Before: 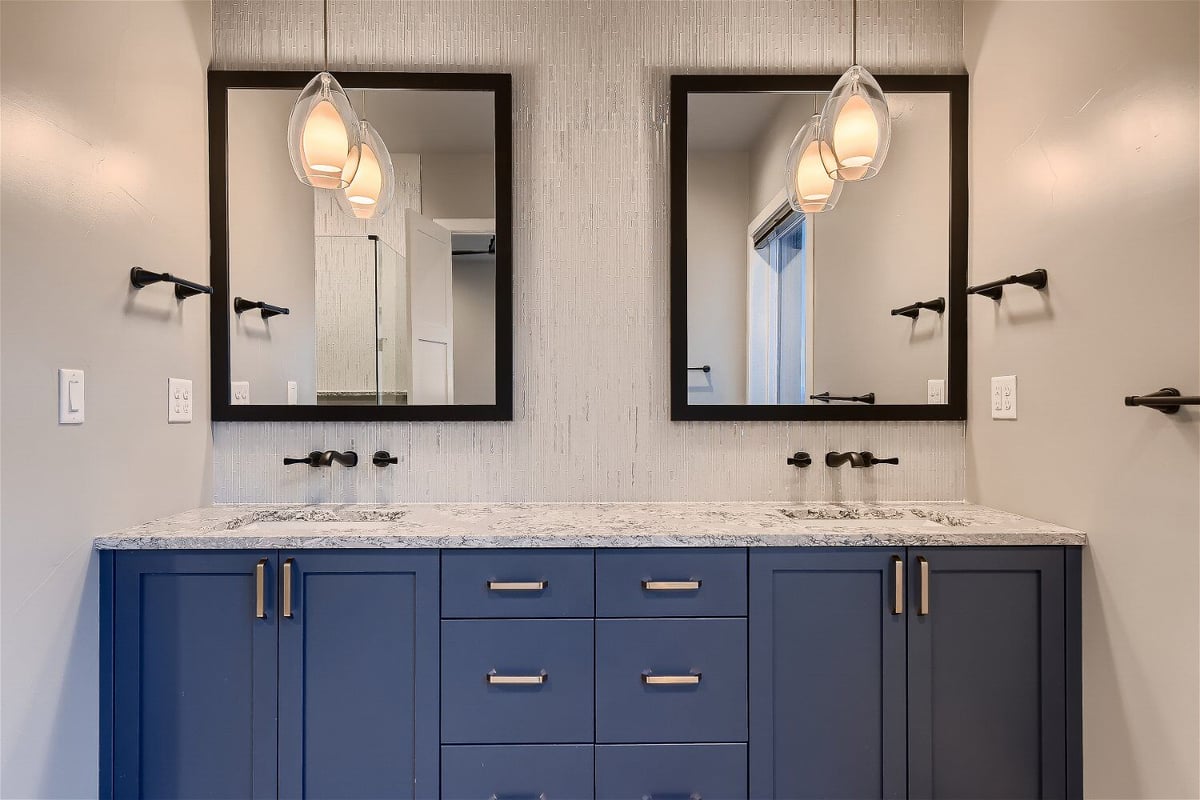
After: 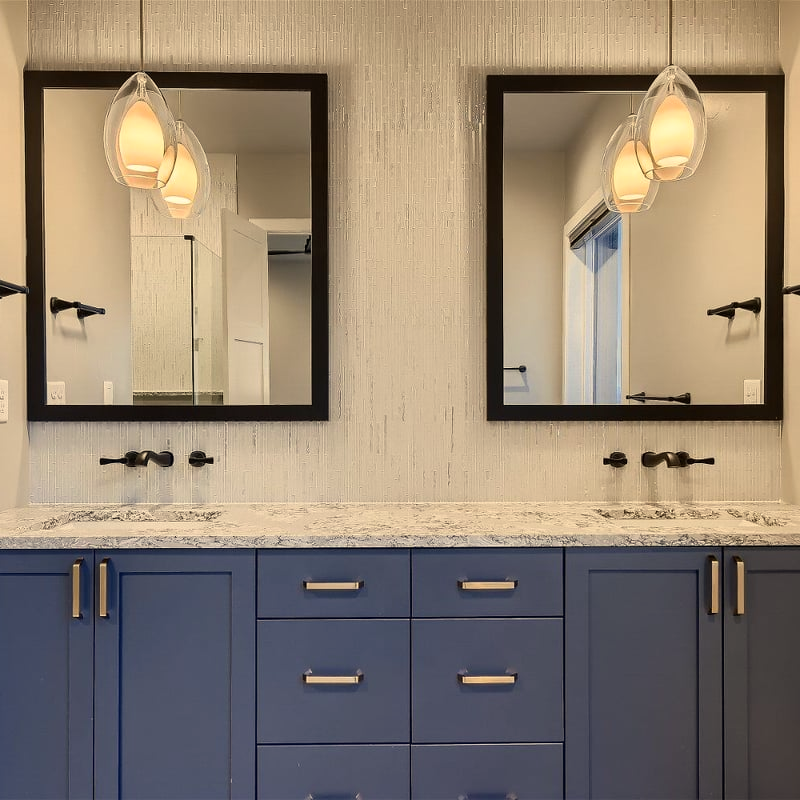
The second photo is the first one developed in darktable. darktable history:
base curve: curves: ch0 [(0, 0) (0.989, 0.992)], preserve colors none
crop and rotate: left 15.401%, right 17.886%
color correction: highlights a* 1.34, highlights b* 17.39
